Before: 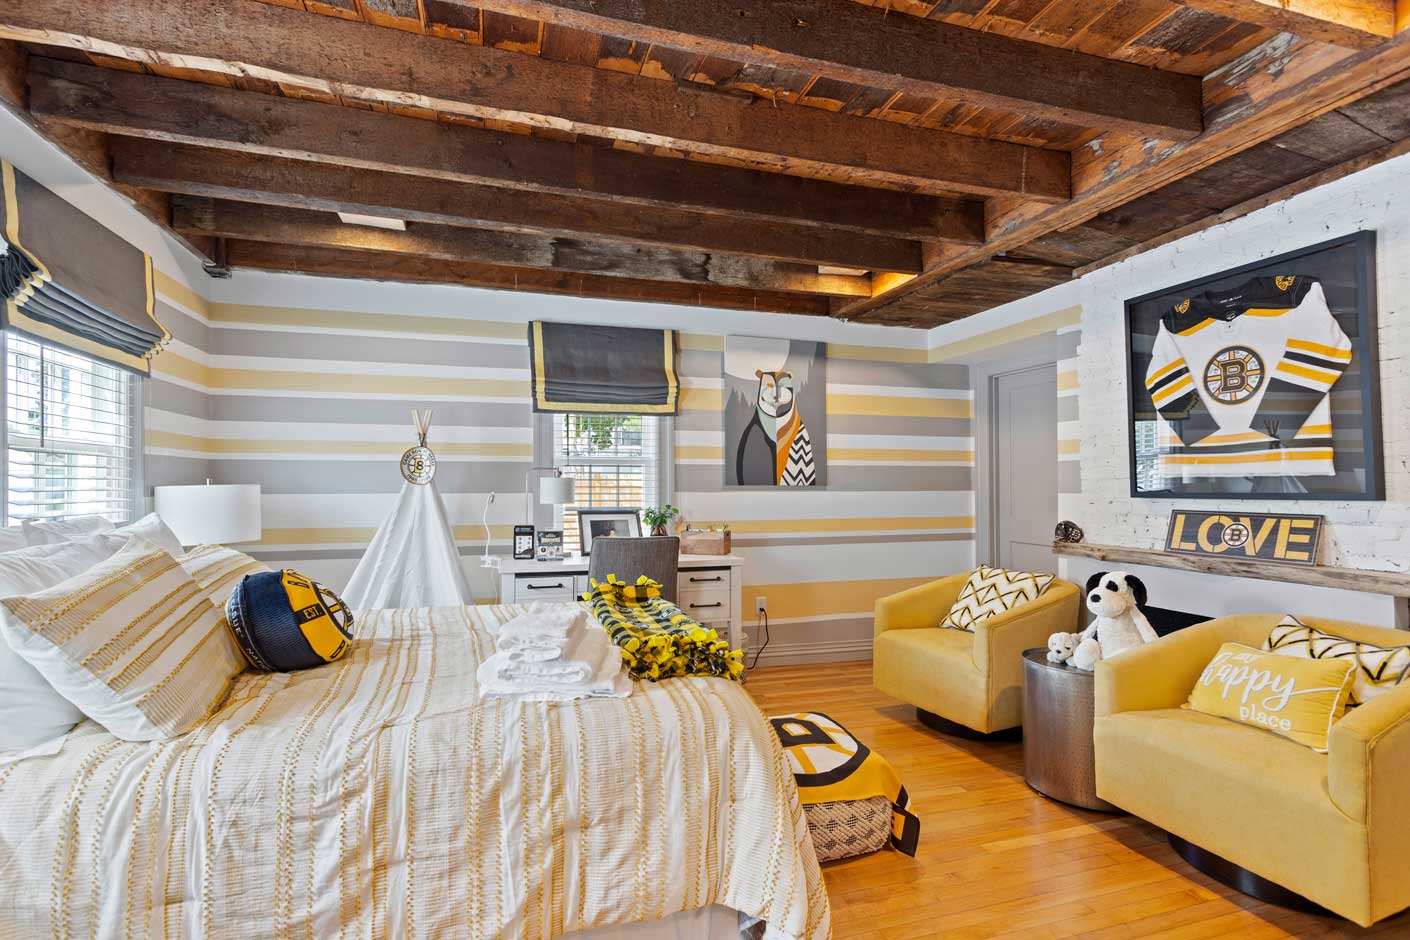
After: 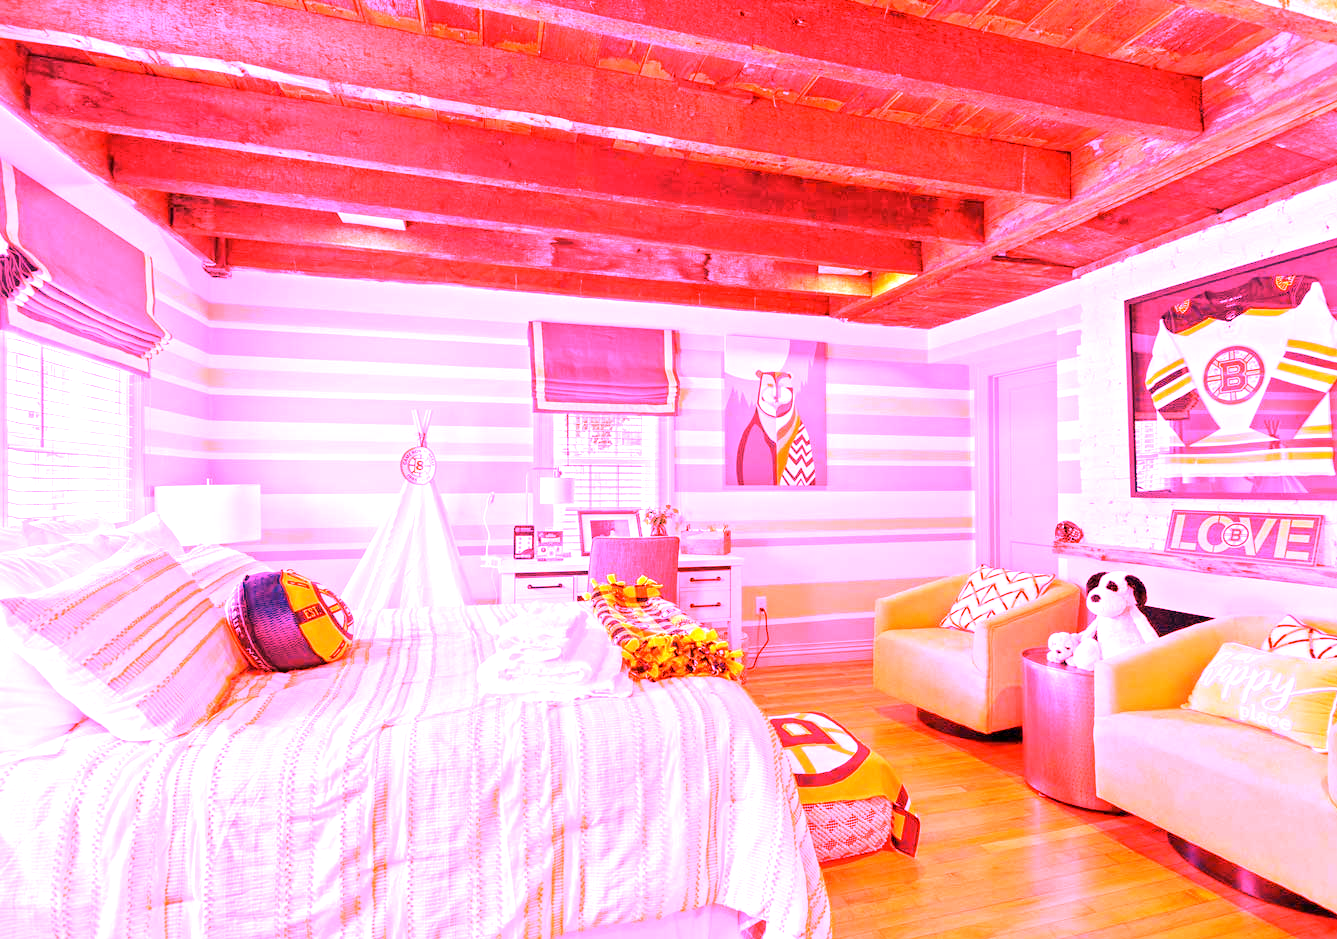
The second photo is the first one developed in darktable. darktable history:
white balance: red 4.26, blue 1.802
exposure: exposure 0.636 EV, compensate highlight preservation false
crop and rotate: right 5.167%
